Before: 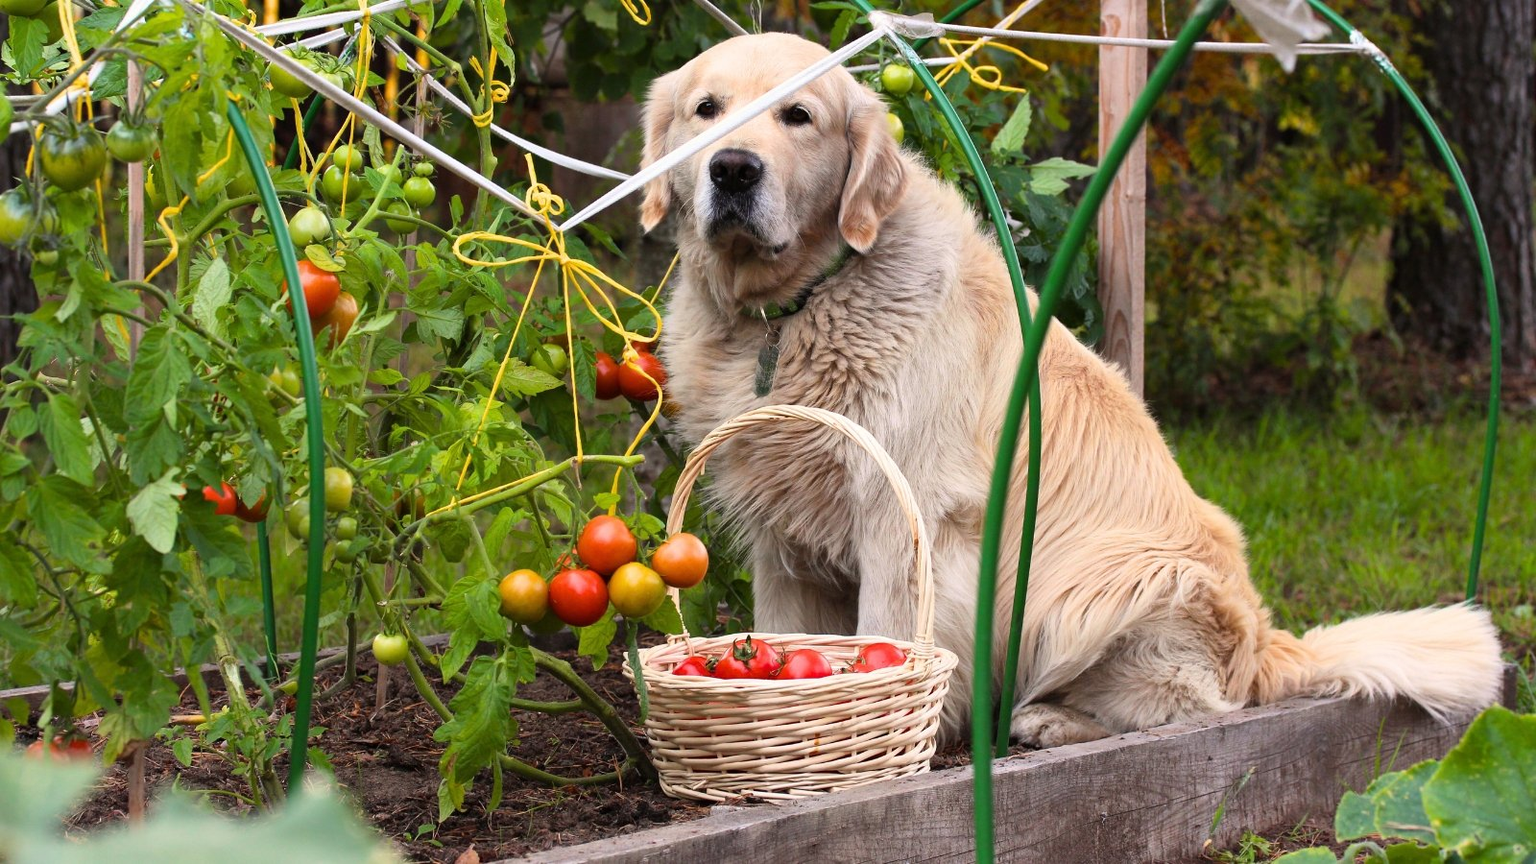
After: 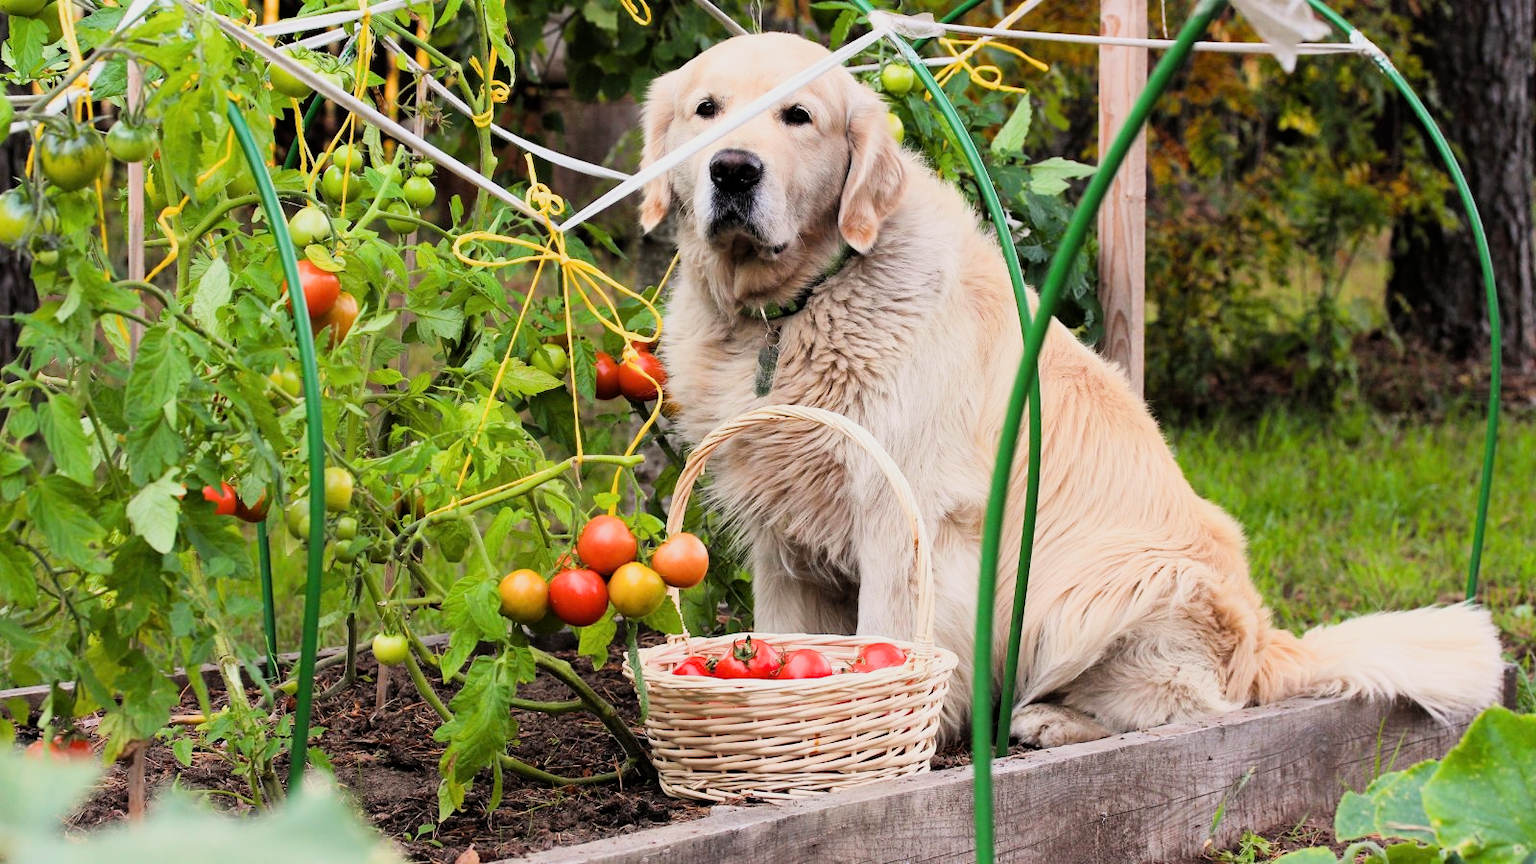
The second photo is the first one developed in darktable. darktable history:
exposure: black level correction 0, exposure 0.699 EV, compensate exposure bias true, compensate highlight preservation false
filmic rgb: middle gray luminance 29%, black relative exposure -10.32 EV, white relative exposure 5.48 EV, threshold 2.98 EV, target black luminance 0%, hardness 3.94, latitude 2.21%, contrast 1.124, highlights saturation mix 3.53%, shadows ↔ highlights balance 14.86%, enable highlight reconstruction true
